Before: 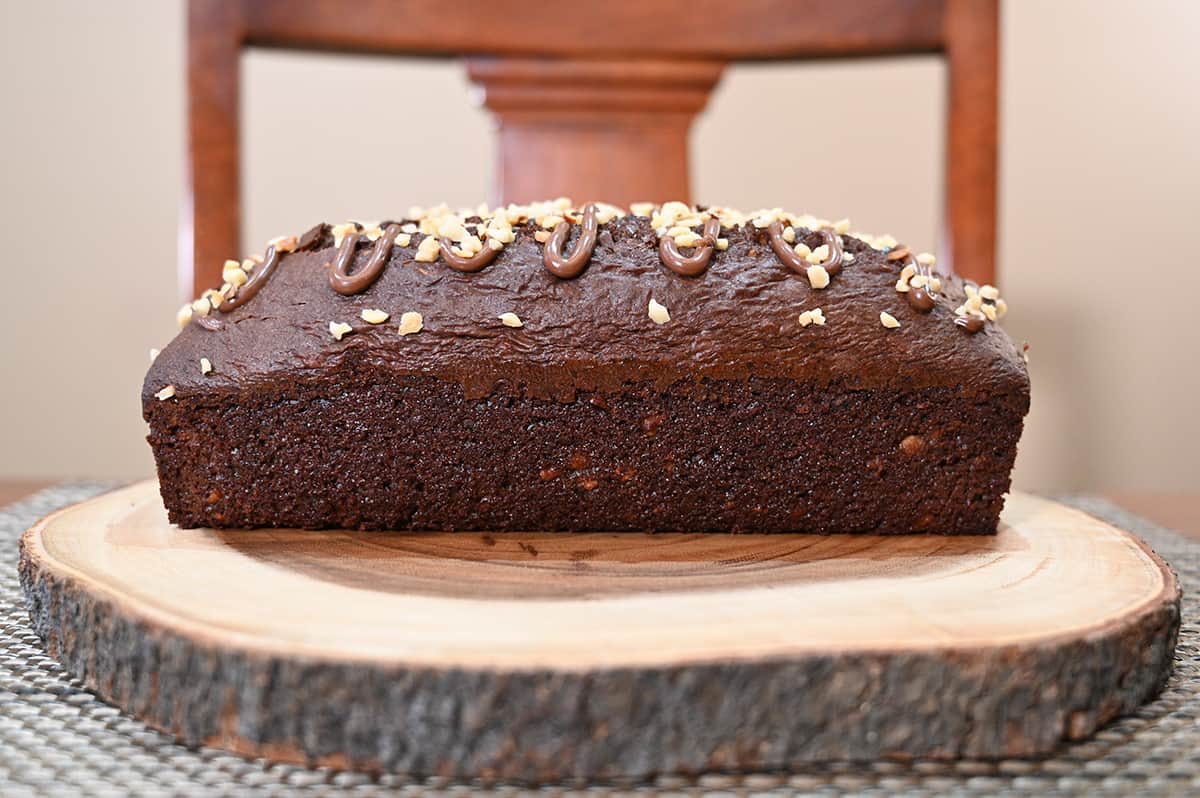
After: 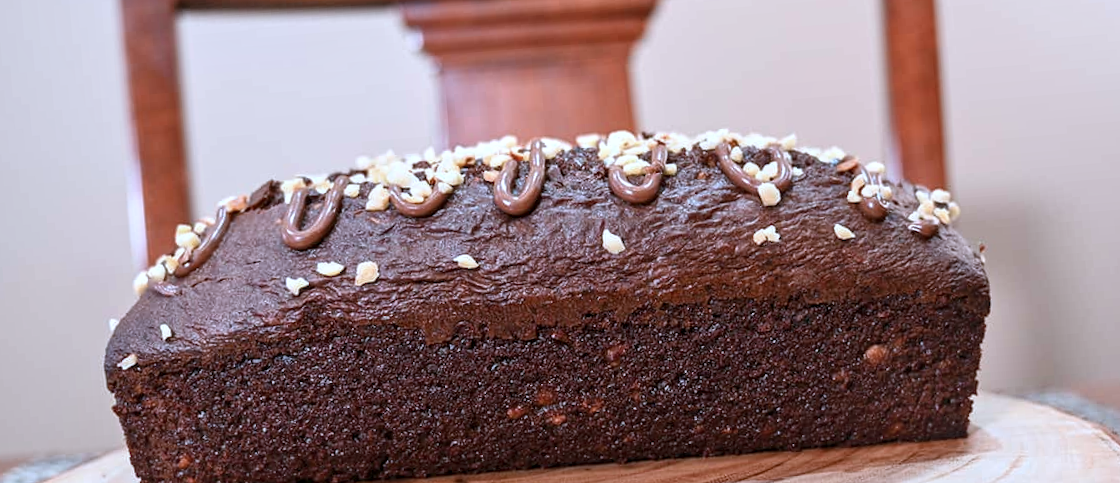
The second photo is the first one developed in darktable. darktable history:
rotate and perspective: rotation -4.57°, crop left 0.054, crop right 0.944, crop top 0.087, crop bottom 0.914
crop and rotate: top 4.848%, bottom 29.503%
local contrast: on, module defaults
shadows and highlights: shadows 62.66, white point adjustment 0.37, highlights -34.44, compress 83.82%
color correction: highlights a* -2.24, highlights b* -18.1
